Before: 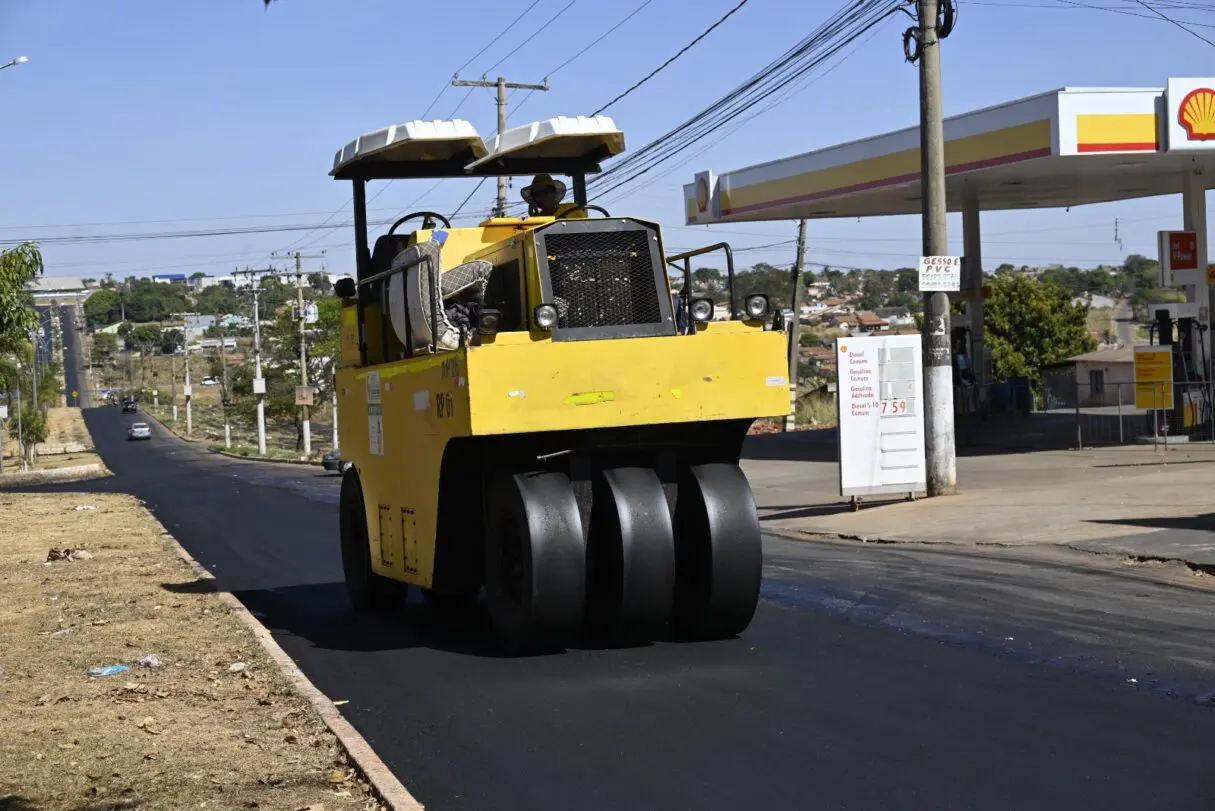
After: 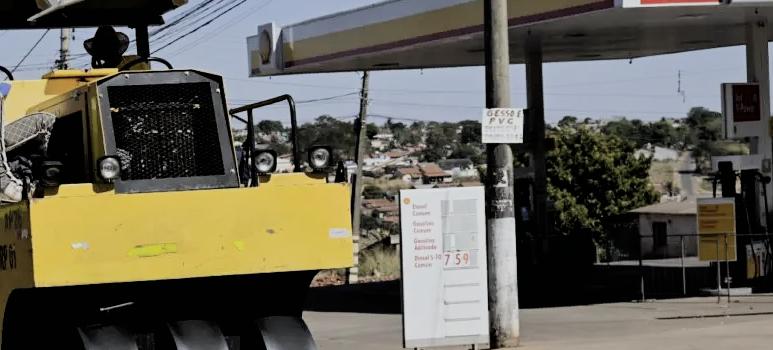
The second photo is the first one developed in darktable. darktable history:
crop: left 36.005%, top 18.293%, right 0.31%, bottom 38.444%
contrast brightness saturation: contrast 0.06, brightness -0.01, saturation -0.23
filmic rgb: black relative exposure -5 EV, hardness 2.88, contrast 1.4, highlights saturation mix -20%
shadows and highlights: shadows 30
